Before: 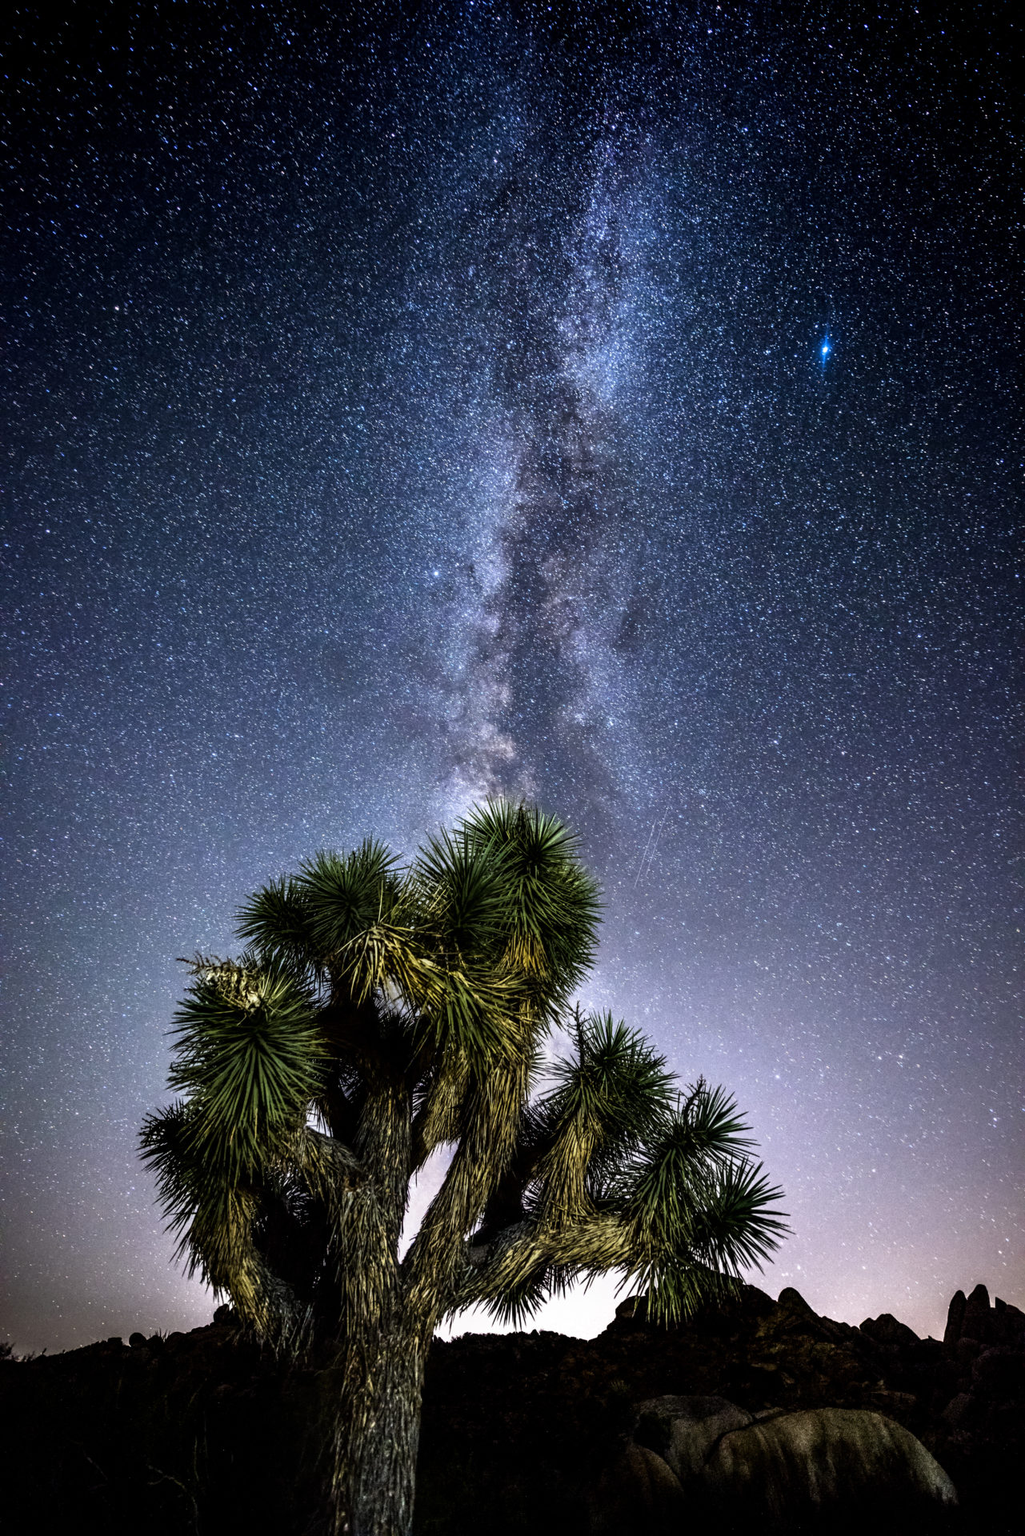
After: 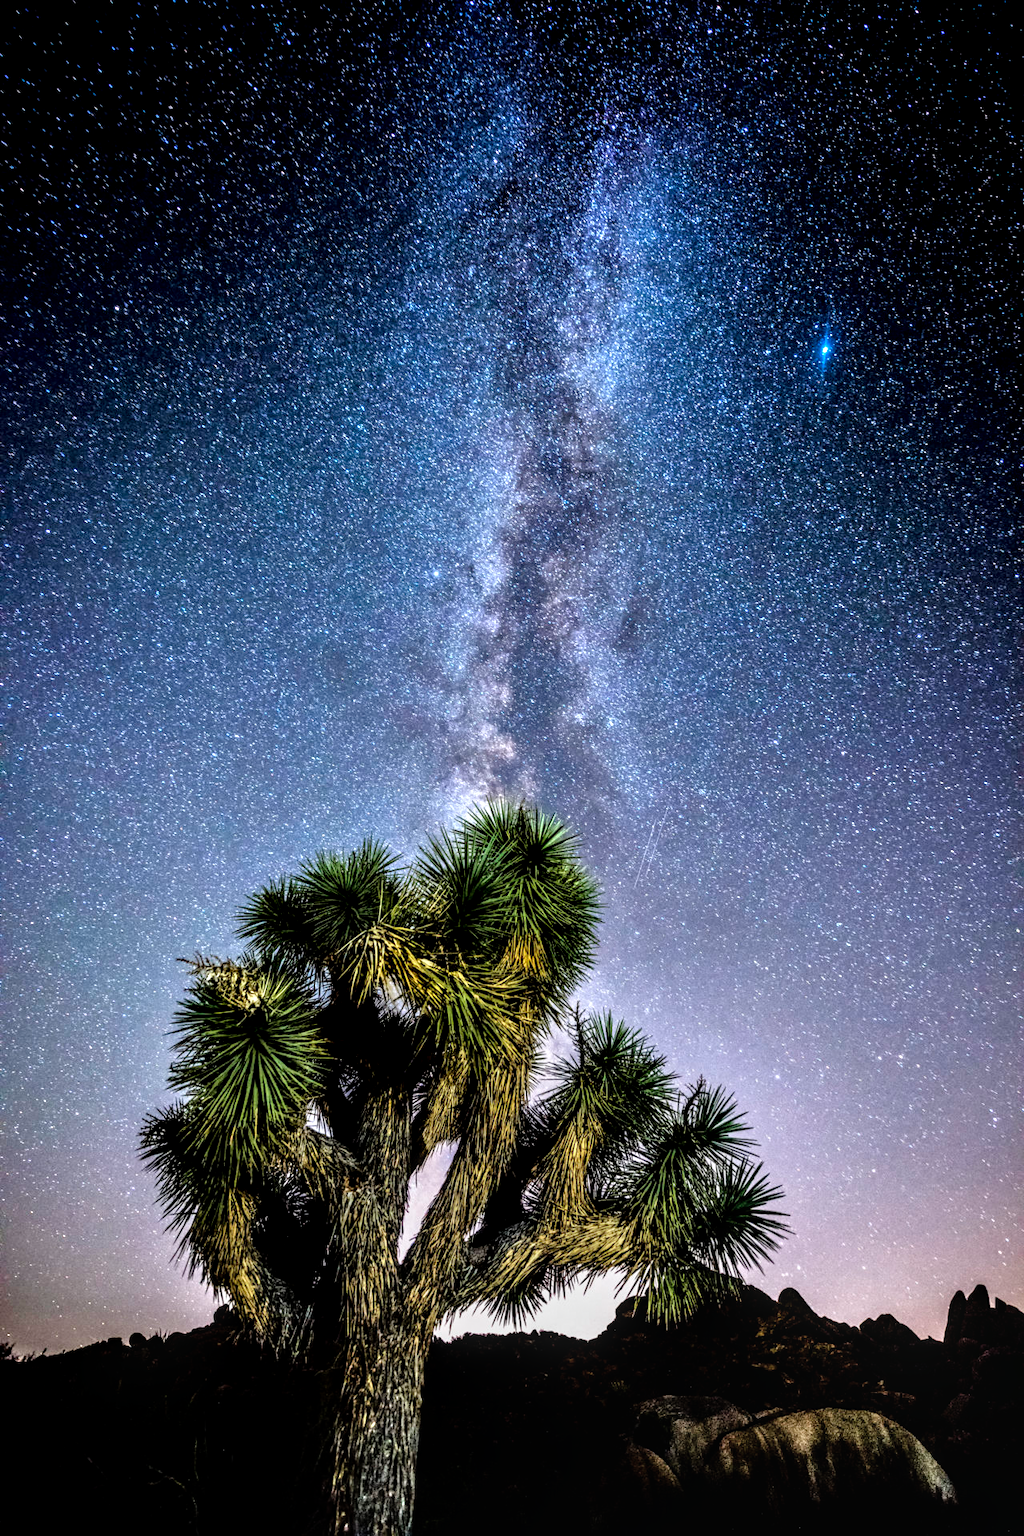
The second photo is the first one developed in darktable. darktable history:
tone equalizer: -7 EV 0.15 EV, -6 EV 0.6 EV, -5 EV 1.15 EV, -4 EV 1.33 EV, -3 EV 1.15 EV, -2 EV 0.6 EV, -1 EV 0.15 EV, mask exposure compensation -0.5 EV
contrast equalizer: octaves 7, y [[0.6 ×6], [0.55 ×6], [0 ×6], [0 ×6], [0 ×6]], mix 0.15
local contrast: on, module defaults
